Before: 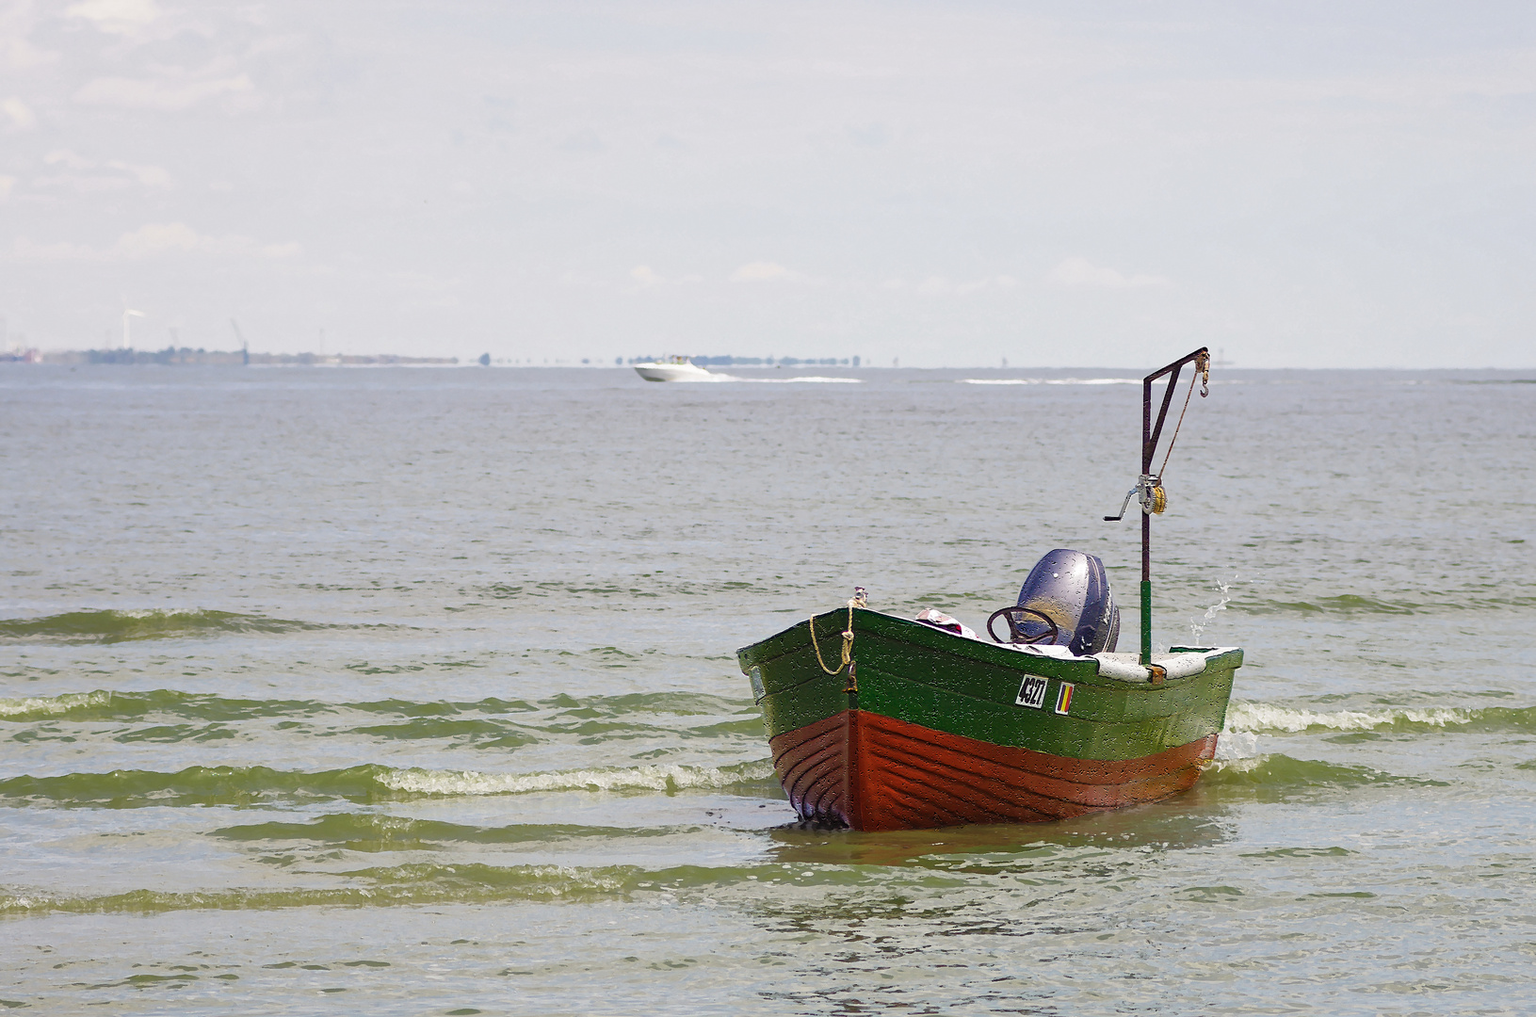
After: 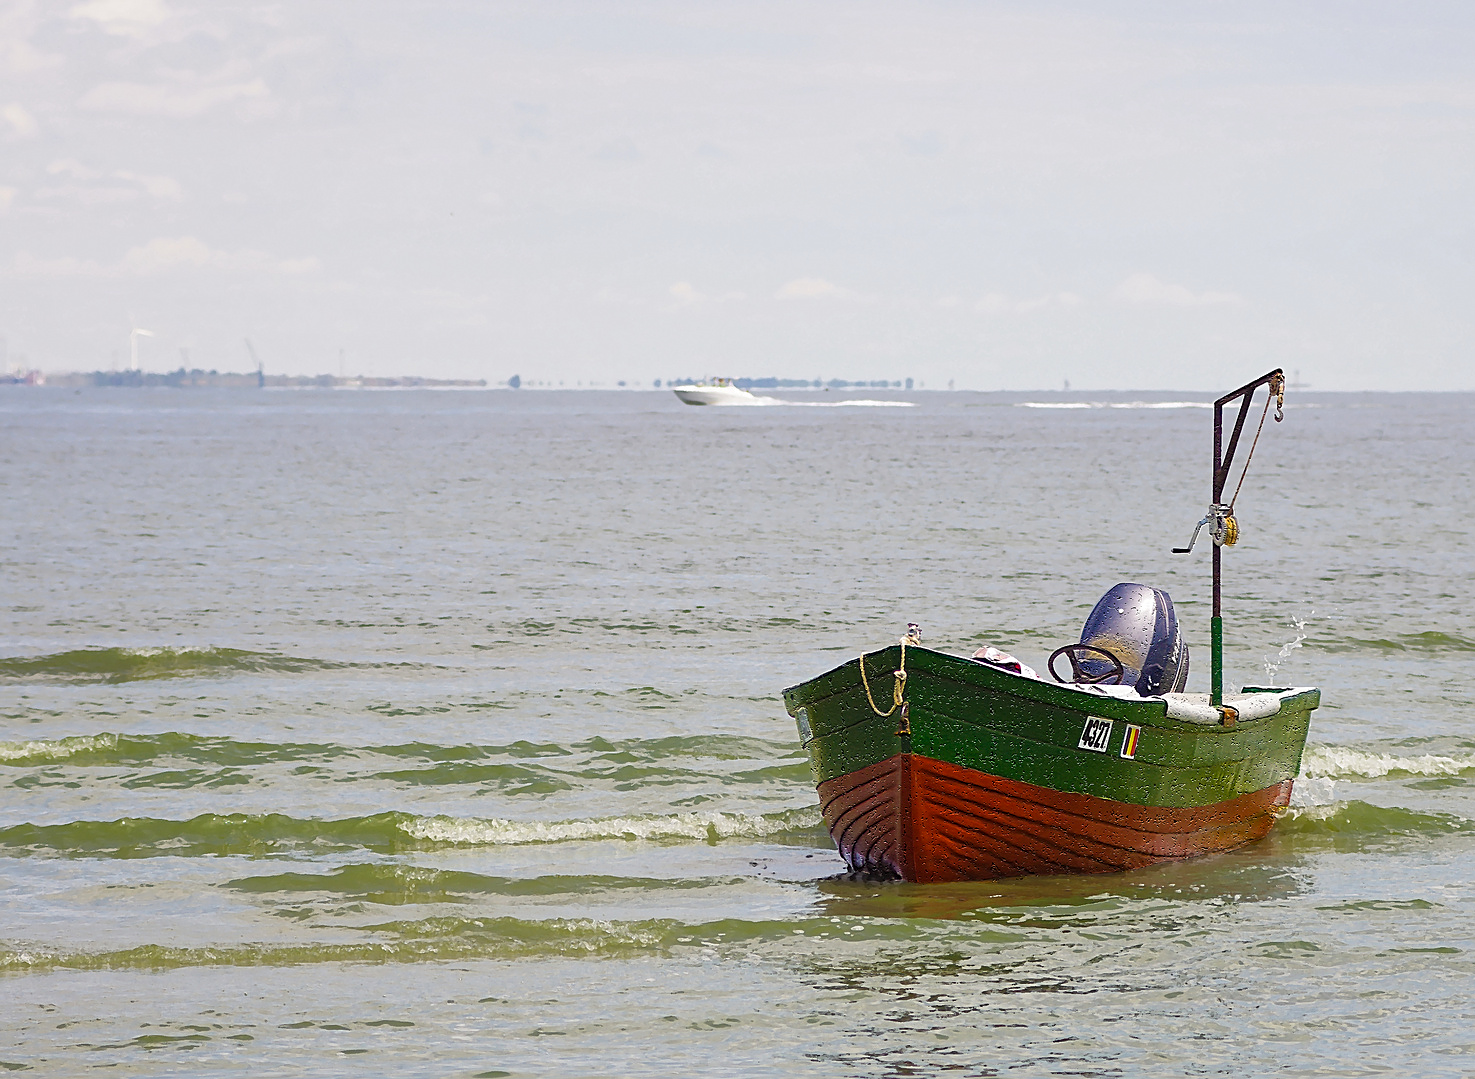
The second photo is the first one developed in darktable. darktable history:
sharpen: on, module defaults
crop: right 9.509%, bottom 0.031%
color balance: output saturation 110%
